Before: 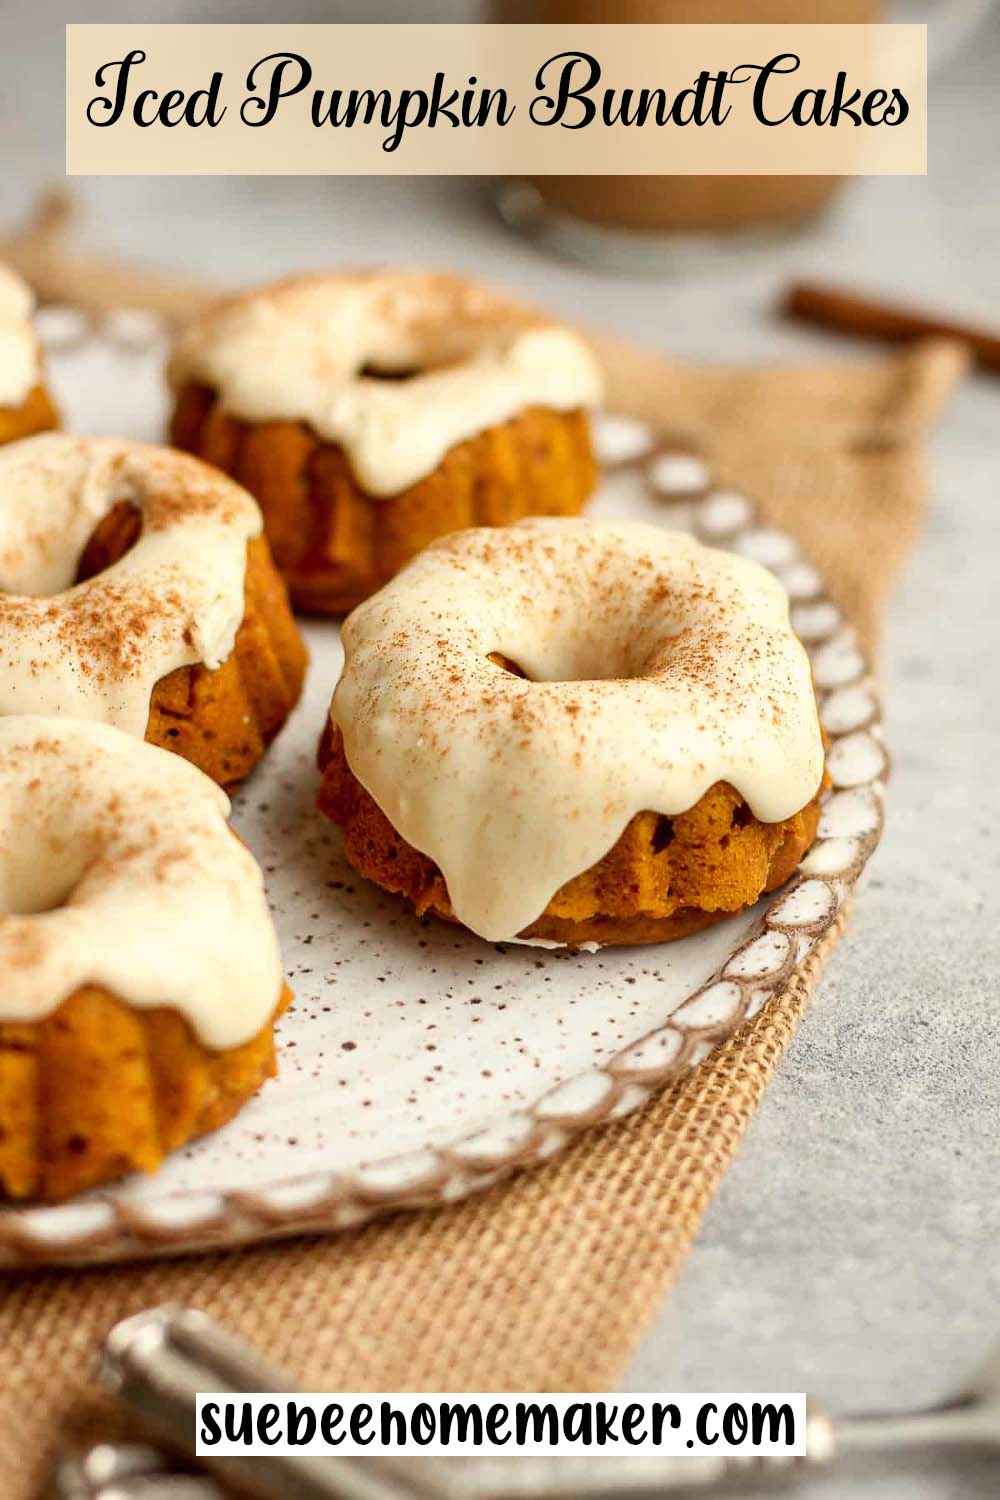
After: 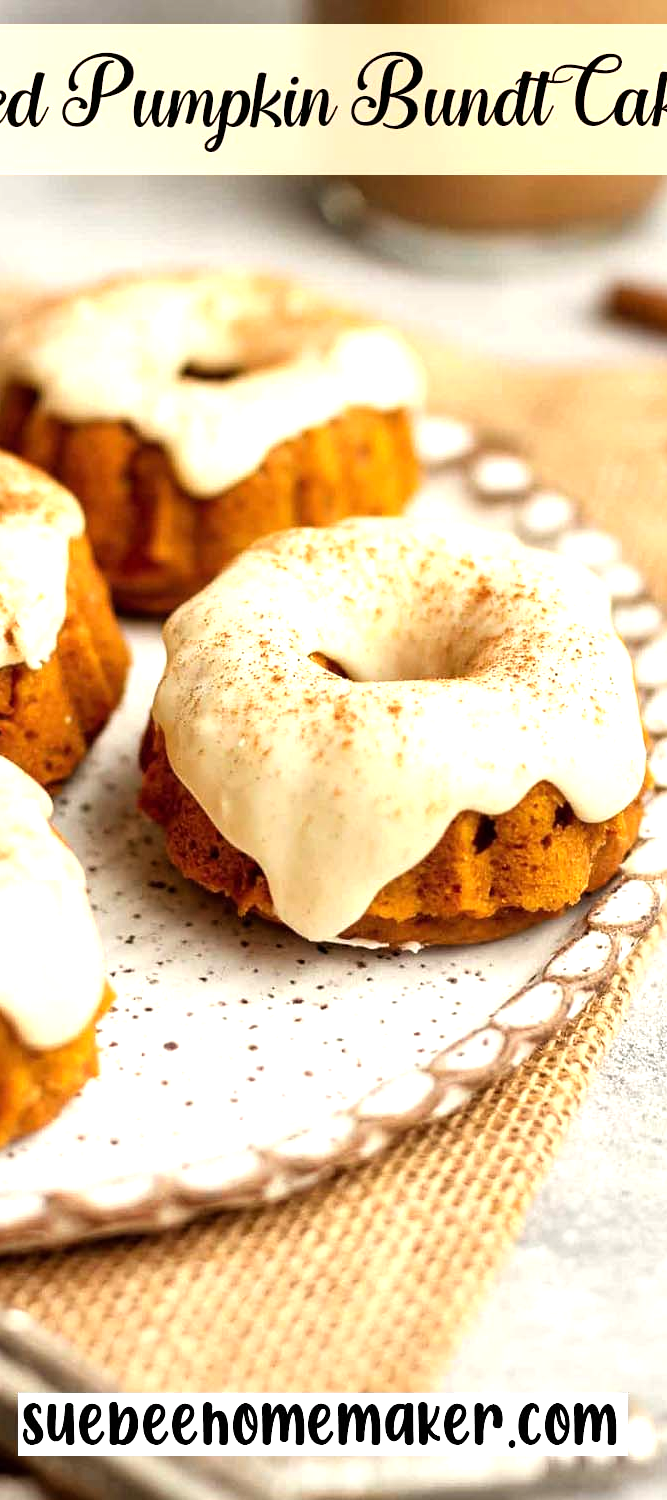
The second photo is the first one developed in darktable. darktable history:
crop and rotate: left 17.833%, right 15.441%
tone equalizer: -8 EV -0.755 EV, -7 EV -0.696 EV, -6 EV -0.593 EV, -5 EV -0.395 EV, -3 EV 0.403 EV, -2 EV 0.6 EV, -1 EV 0.7 EV, +0 EV 0.762 EV
